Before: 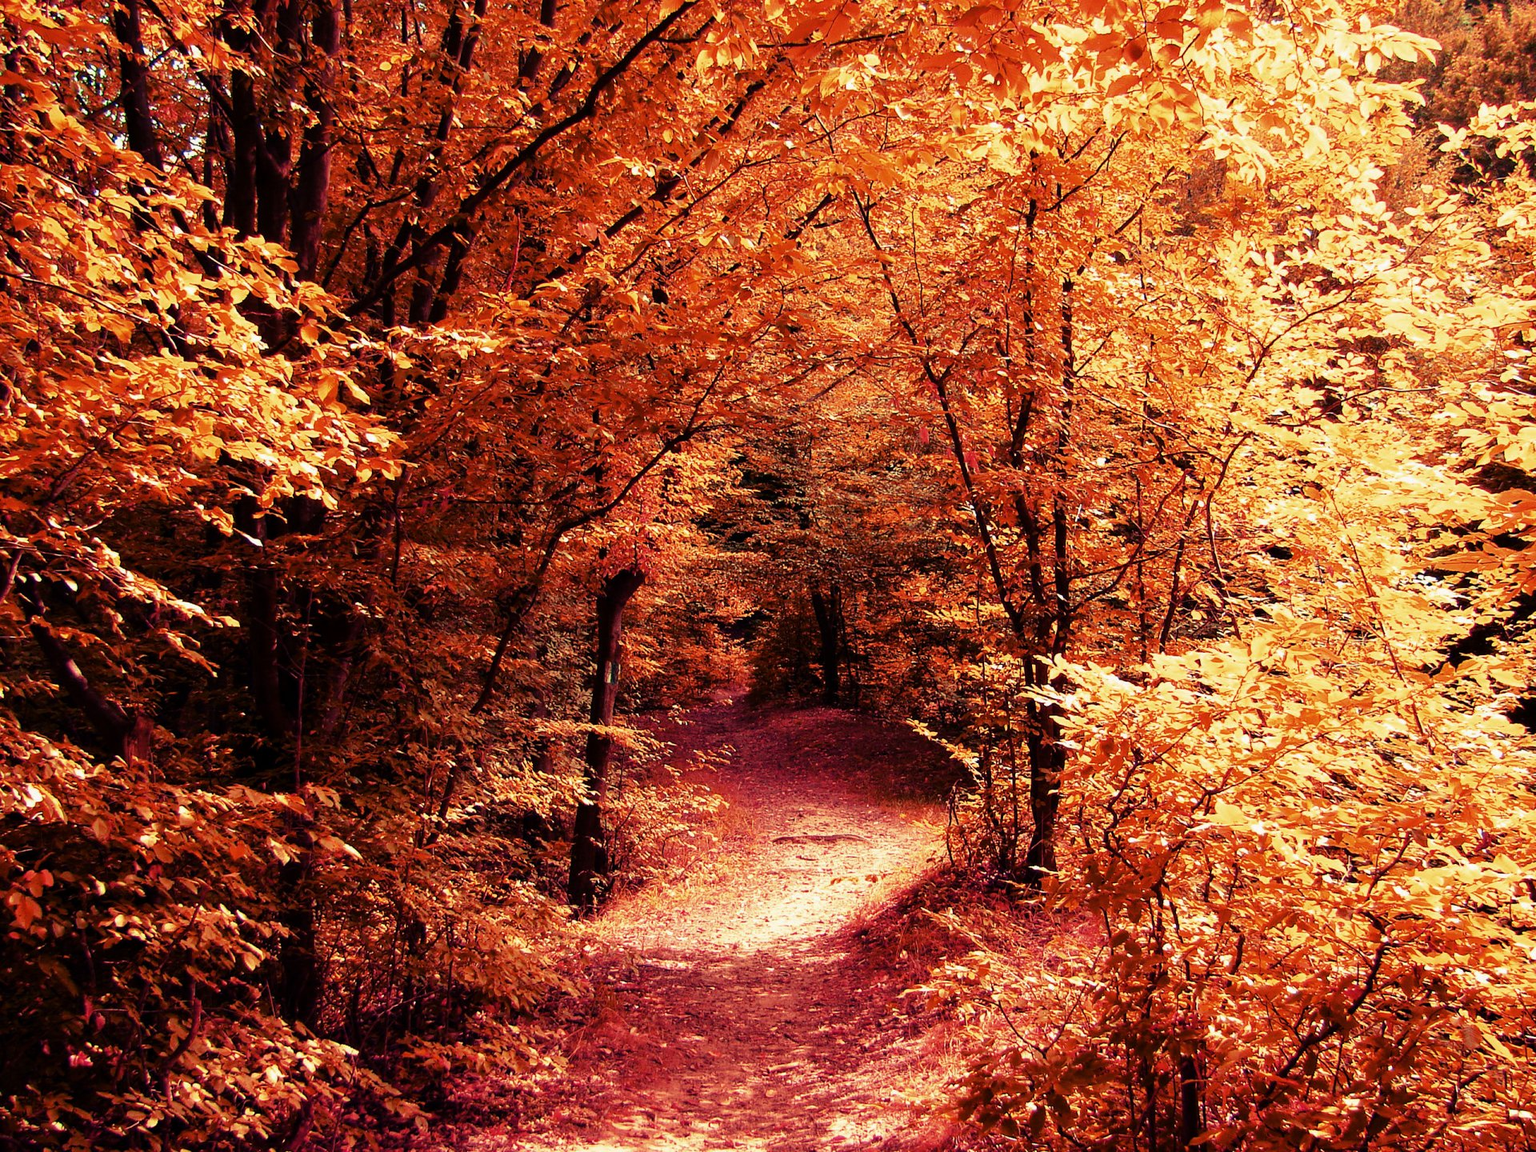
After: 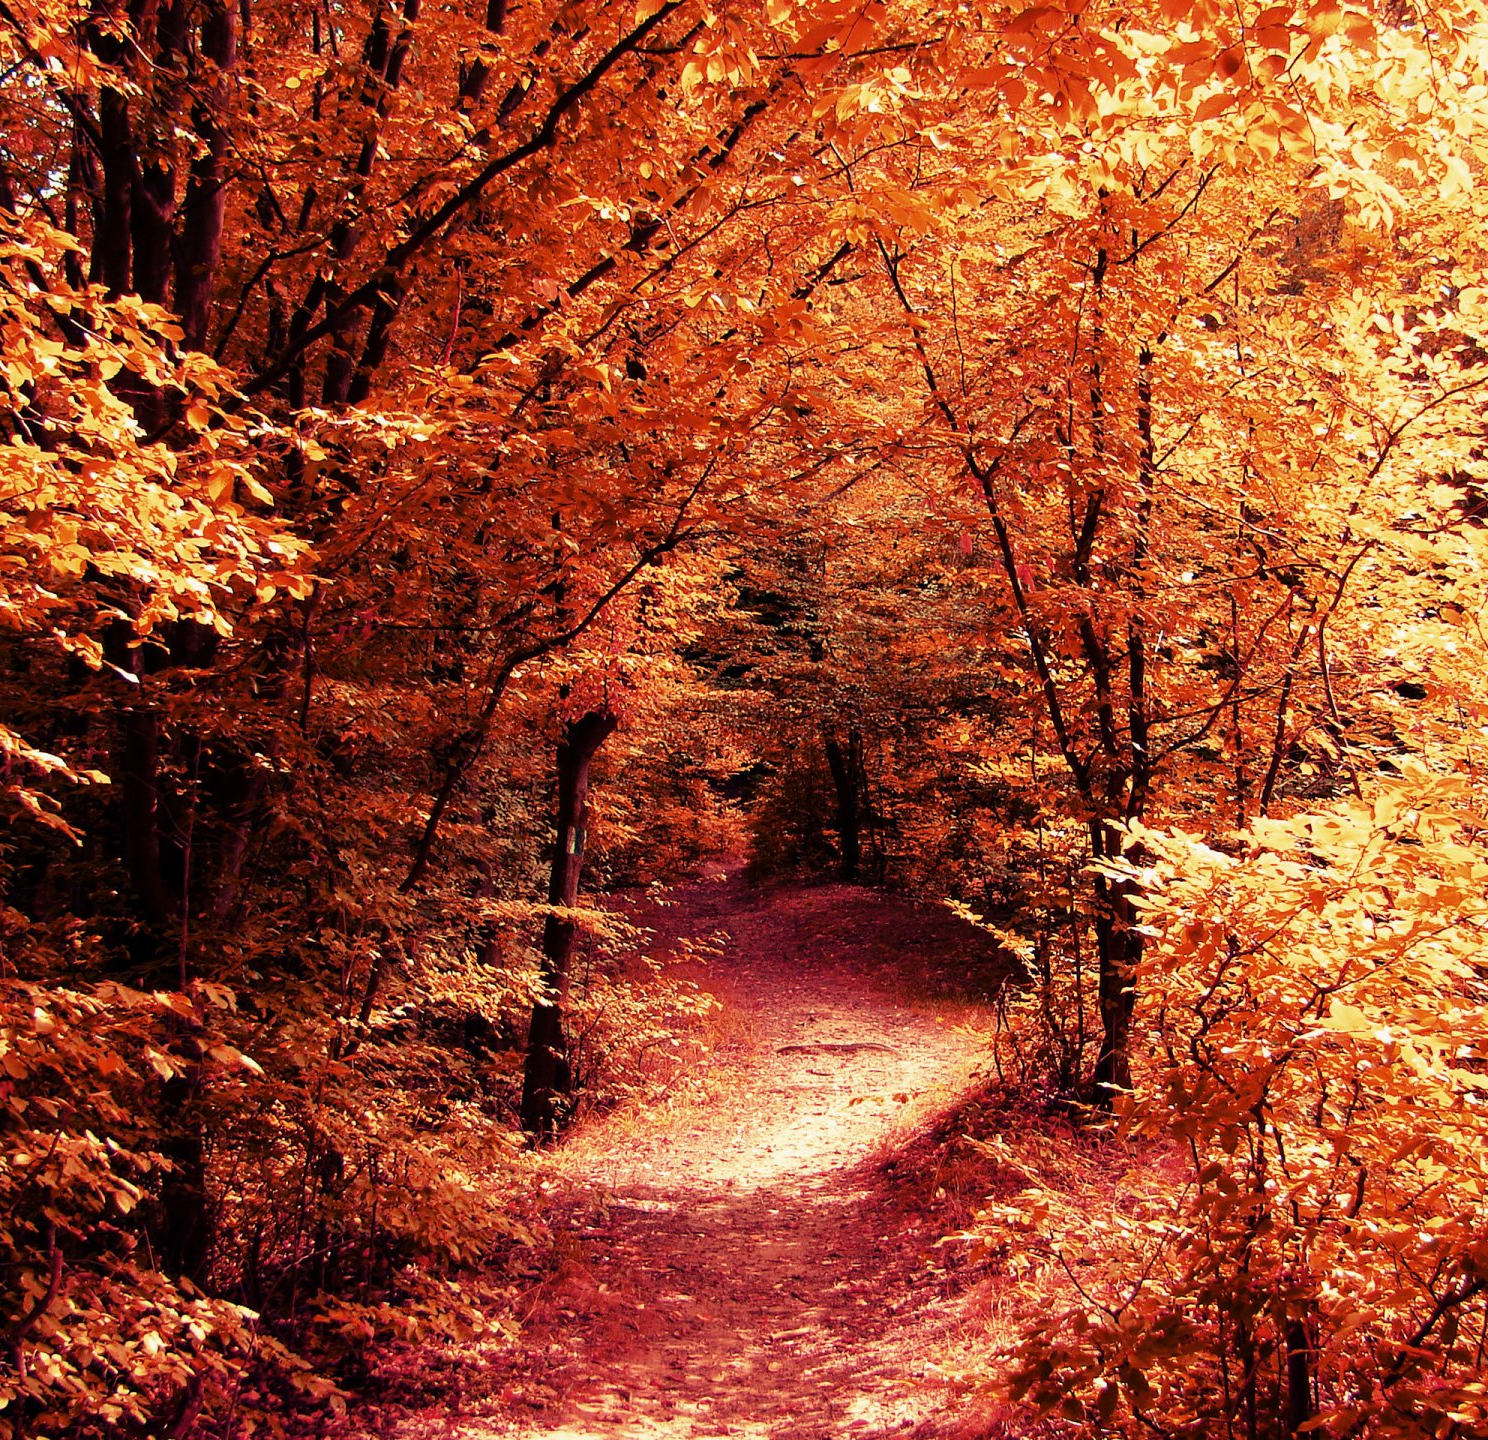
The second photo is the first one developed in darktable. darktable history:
crop: left 9.853%, right 12.629%
